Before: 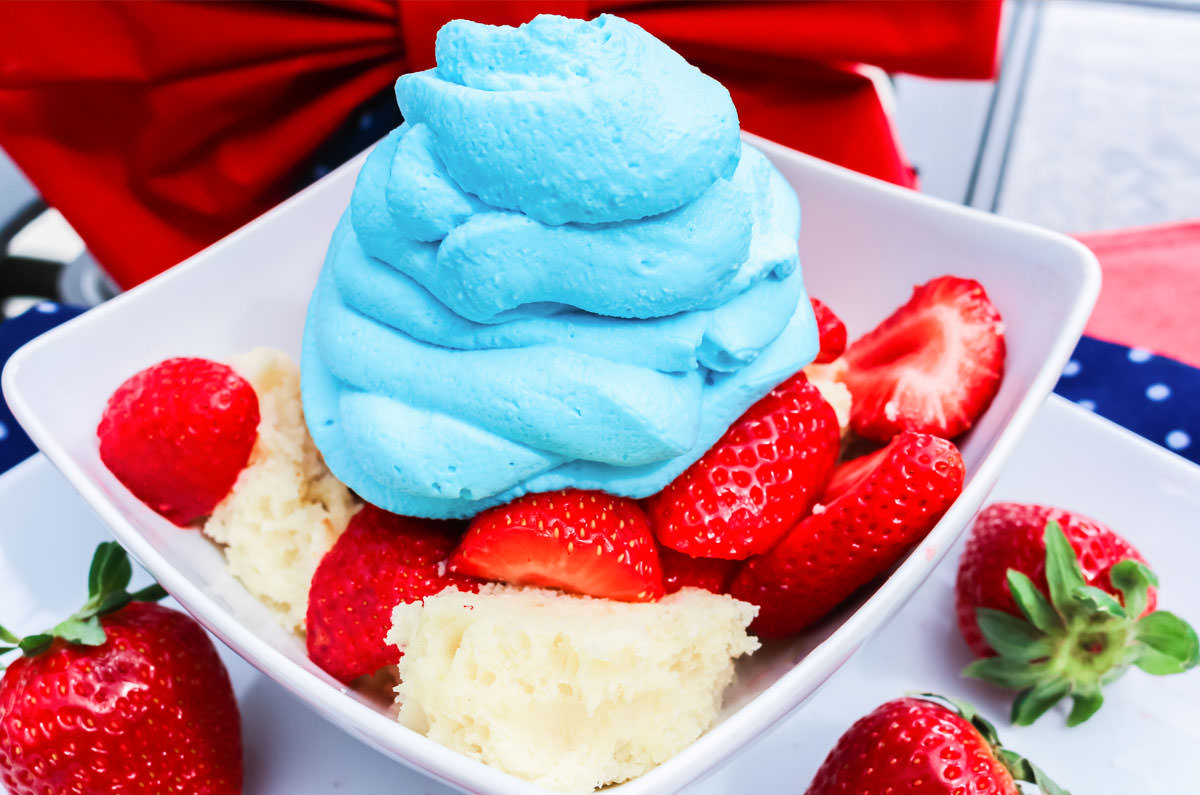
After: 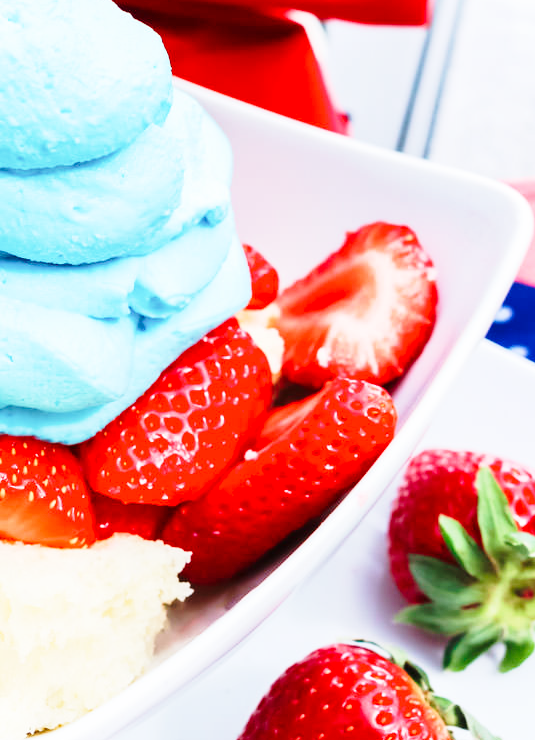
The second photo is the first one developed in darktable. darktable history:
base curve: curves: ch0 [(0, 0) (0.028, 0.03) (0.121, 0.232) (0.46, 0.748) (0.859, 0.968) (1, 1)], preserve colors none
crop: left 47.377%, top 6.88%, right 8.025%
